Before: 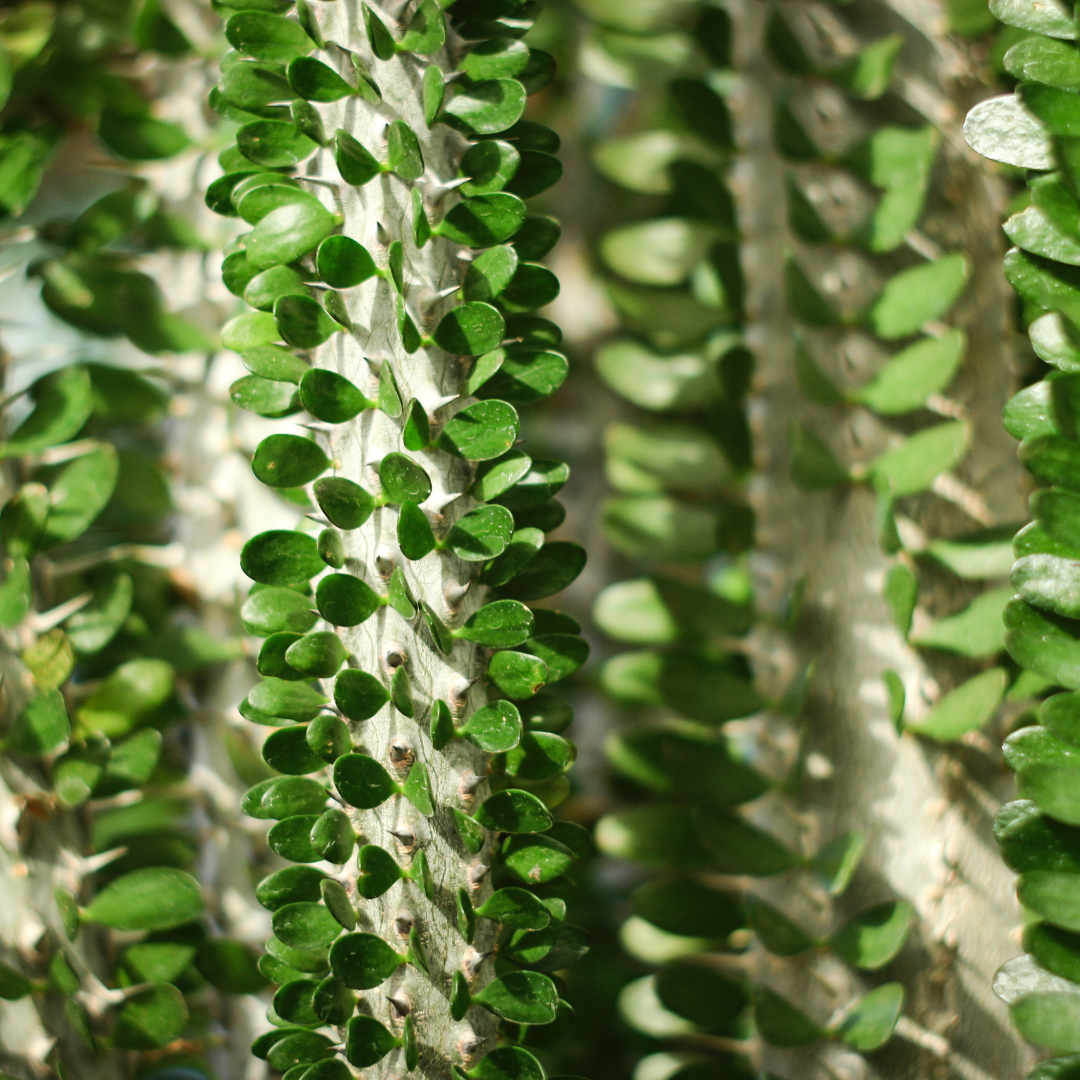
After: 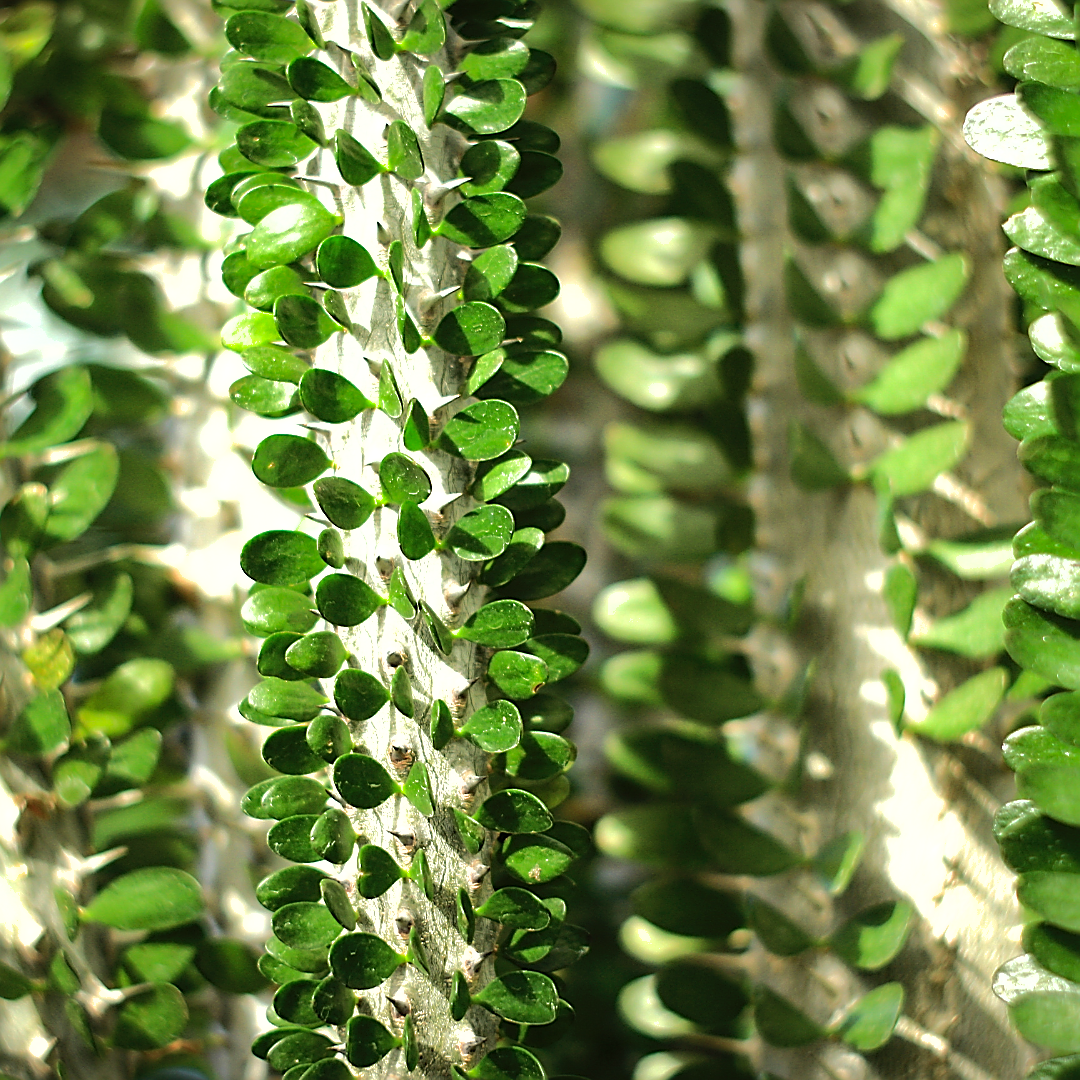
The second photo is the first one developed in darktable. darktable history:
sharpen: radius 1.425, amount 1.257, threshold 0.609
tone equalizer: -8 EV -0.747 EV, -7 EV -0.686 EV, -6 EV -0.572 EV, -5 EV -0.417 EV, -3 EV 0.403 EV, -2 EV 0.6 EV, -1 EV 0.681 EV, +0 EV 0.767 EV, mask exposure compensation -0.514 EV
shadows and highlights: shadows 39.53, highlights -59.75
